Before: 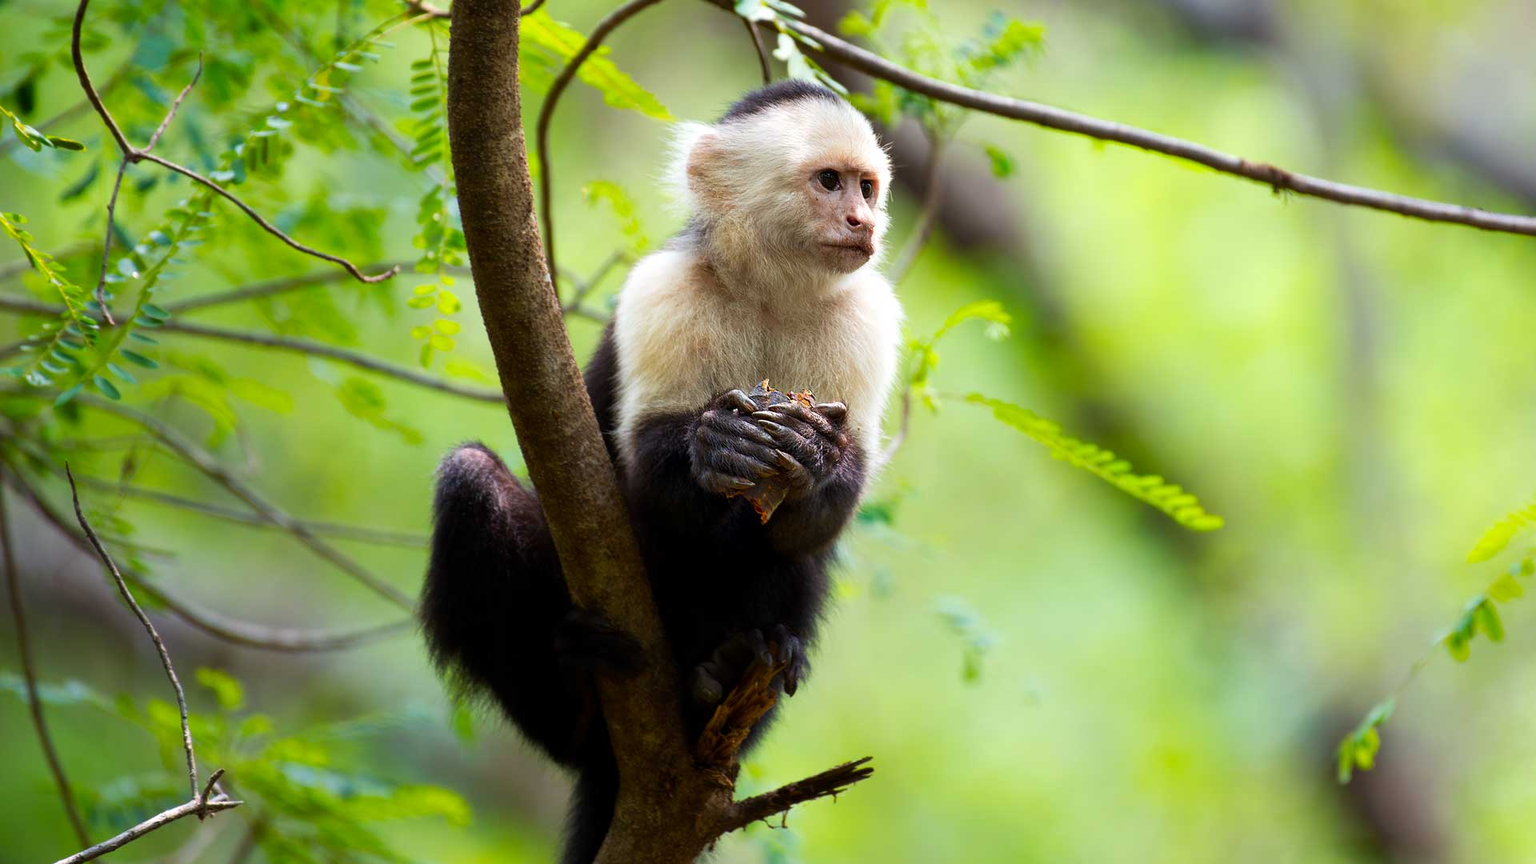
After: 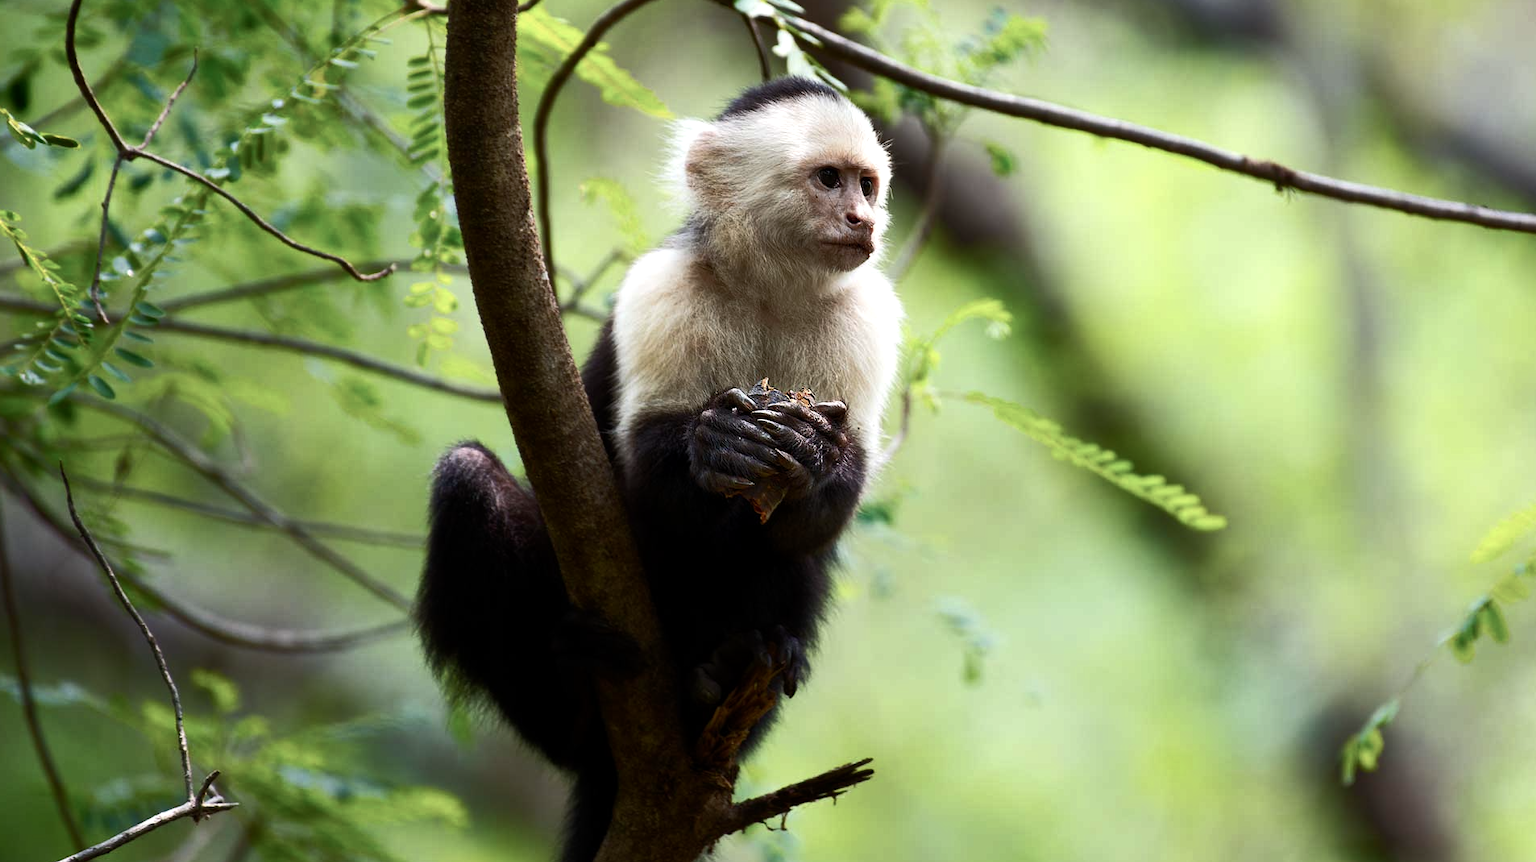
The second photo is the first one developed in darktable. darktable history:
color balance rgb: perceptual saturation grading › highlights -31.88%, perceptual saturation grading › mid-tones 5.8%, perceptual saturation grading › shadows 18.12%, perceptual brilliance grading › highlights 3.62%, perceptual brilliance grading › mid-tones -18.12%, perceptual brilliance grading › shadows -41.3%
crop: left 0.434%, top 0.485%, right 0.244%, bottom 0.386%
